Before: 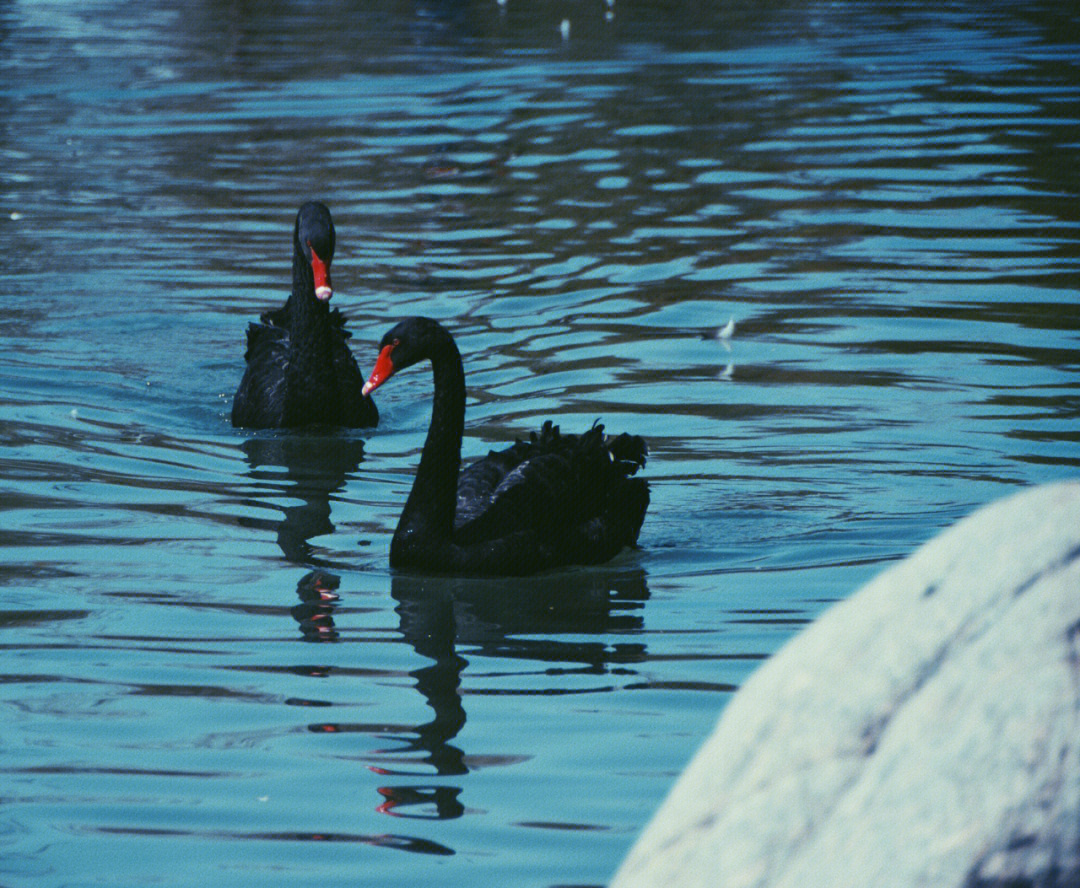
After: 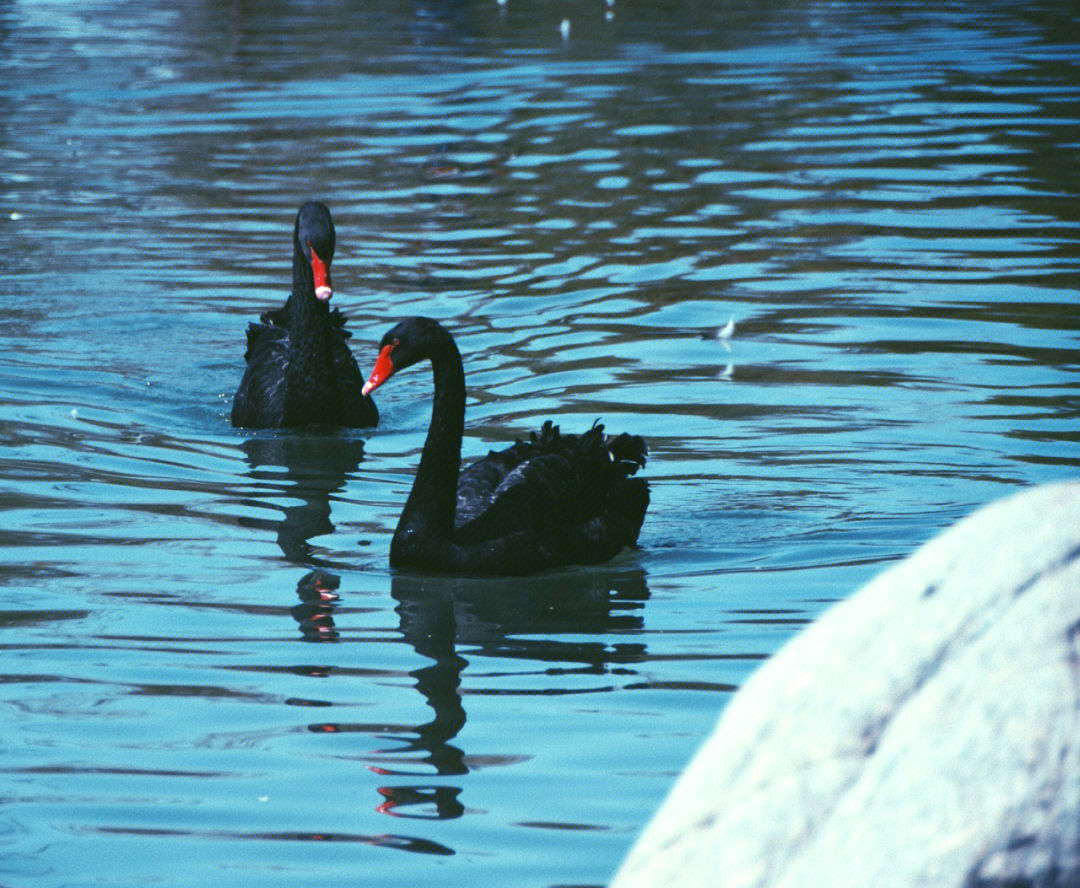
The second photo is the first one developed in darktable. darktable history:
exposure: exposure 0.583 EV, compensate highlight preservation false
